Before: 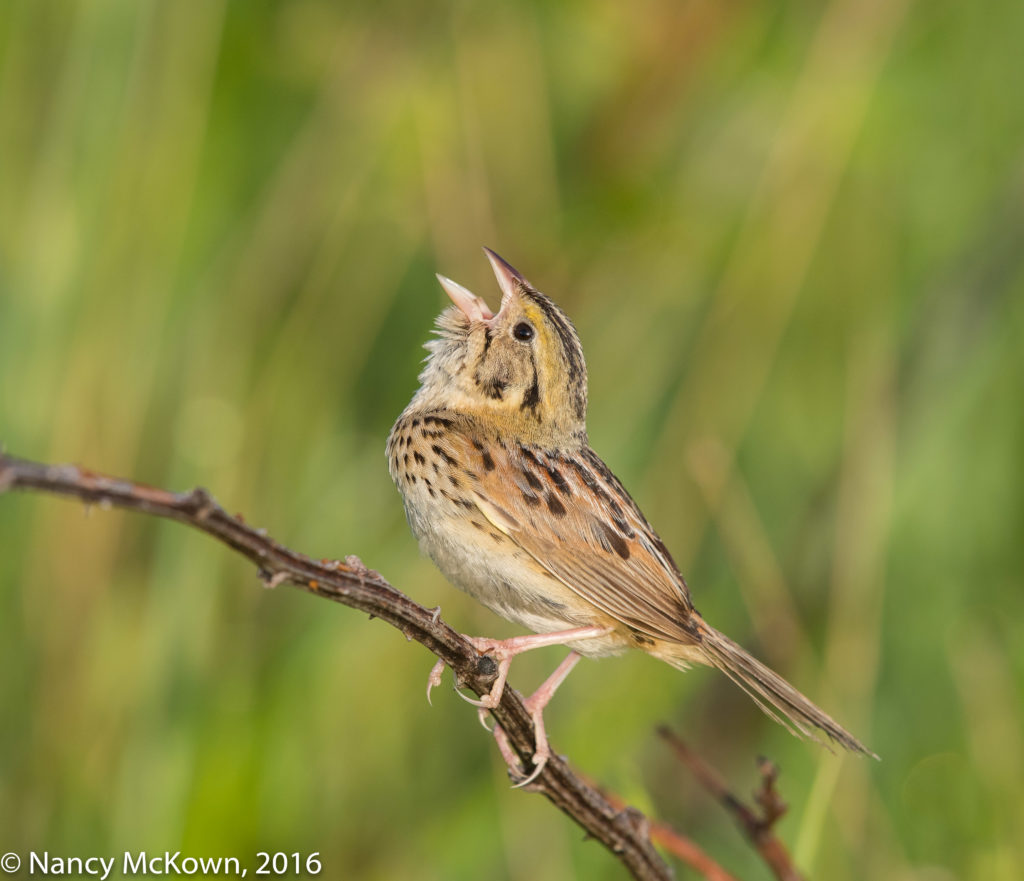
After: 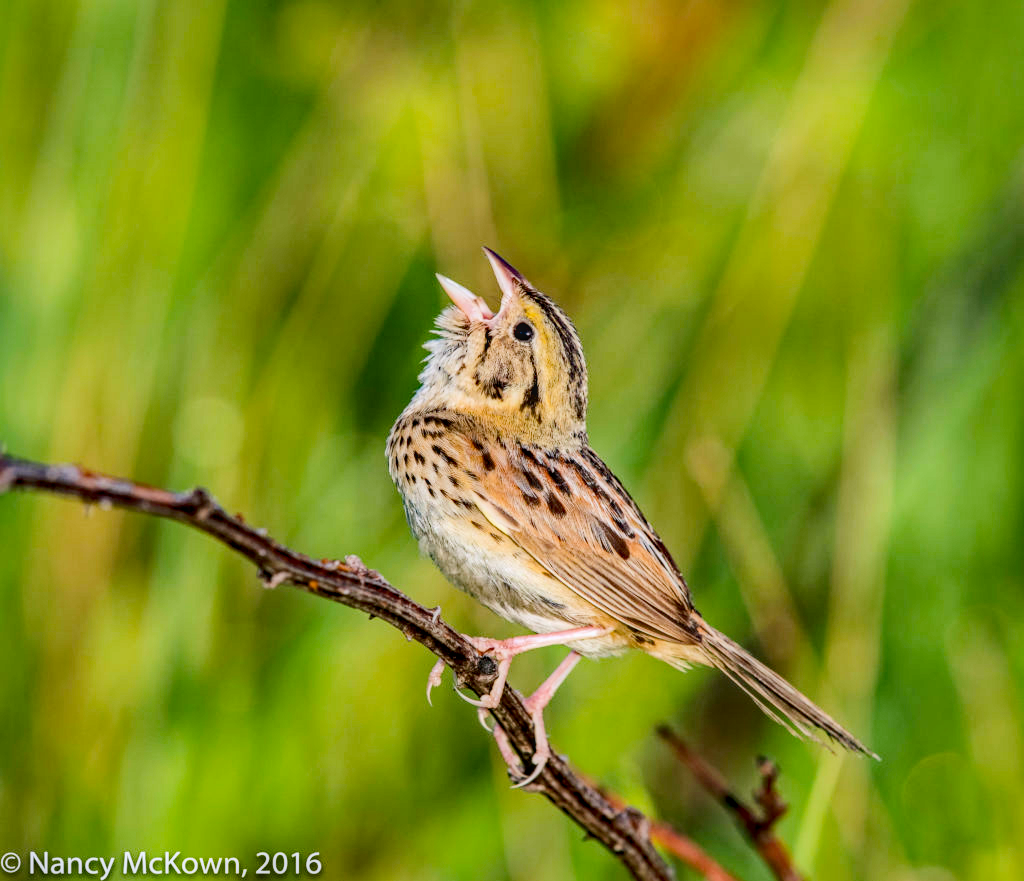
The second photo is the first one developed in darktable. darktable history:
local contrast: on, module defaults
color calibration: illuminant as shot in camera, x 0.358, y 0.373, temperature 4628.91 K
tone equalizer: -8 EV -0.73 EV, -7 EV -0.711 EV, -6 EV -0.609 EV, -5 EV -0.399 EV, -3 EV 0.404 EV, -2 EV 0.6 EV, -1 EV 0.686 EV, +0 EV 0.749 EV
shadows and highlights: on, module defaults
haze removal: strength 0.497, distance 0.436, compatibility mode true, adaptive false
filmic rgb: black relative exposure -7.65 EV, white relative exposure 4.56 EV, hardness 3.61
contrast brightness saturation: contrast 0.21, brightness -0.112, saturation 0.207
